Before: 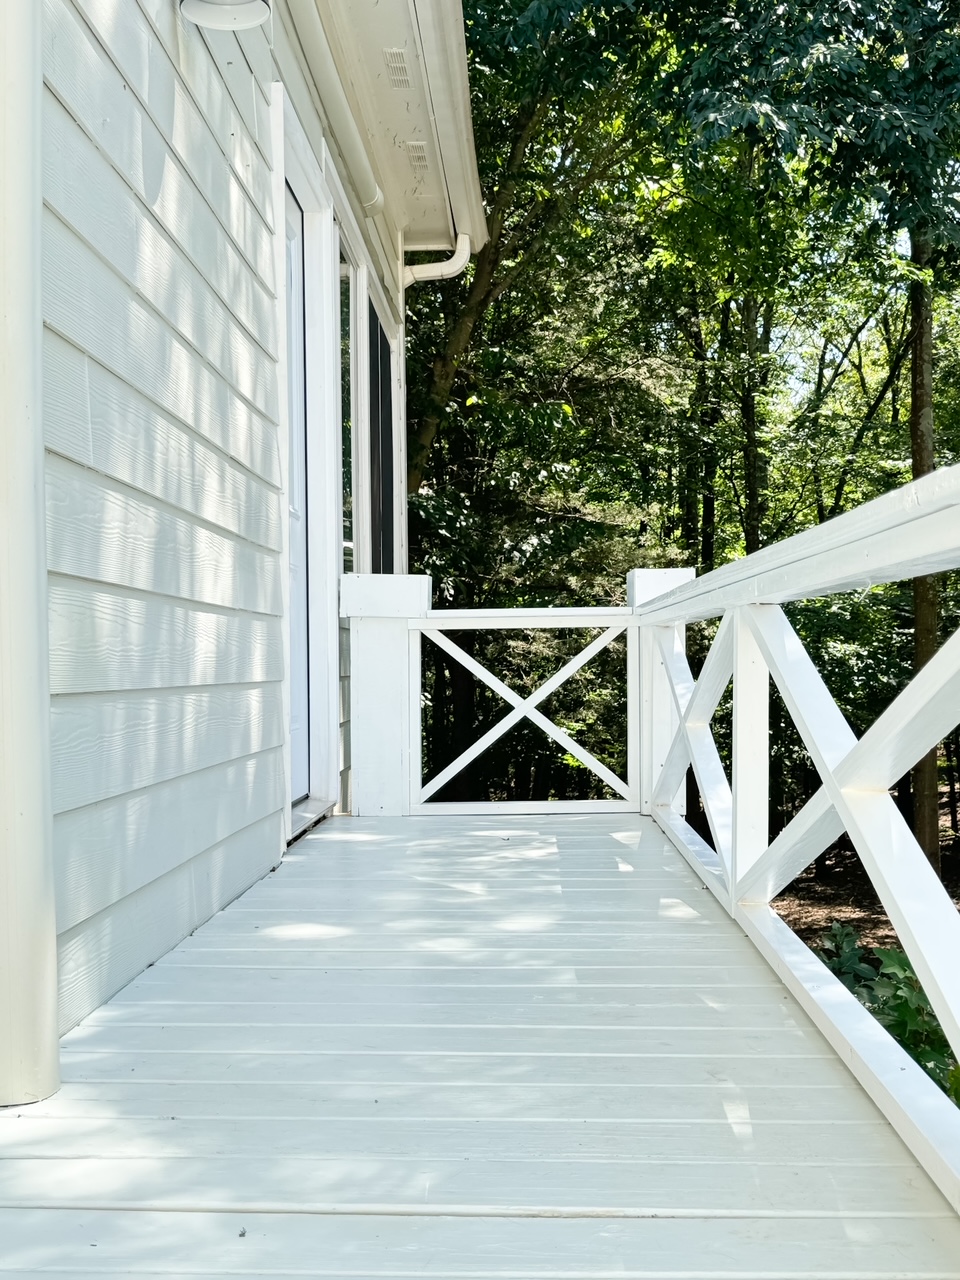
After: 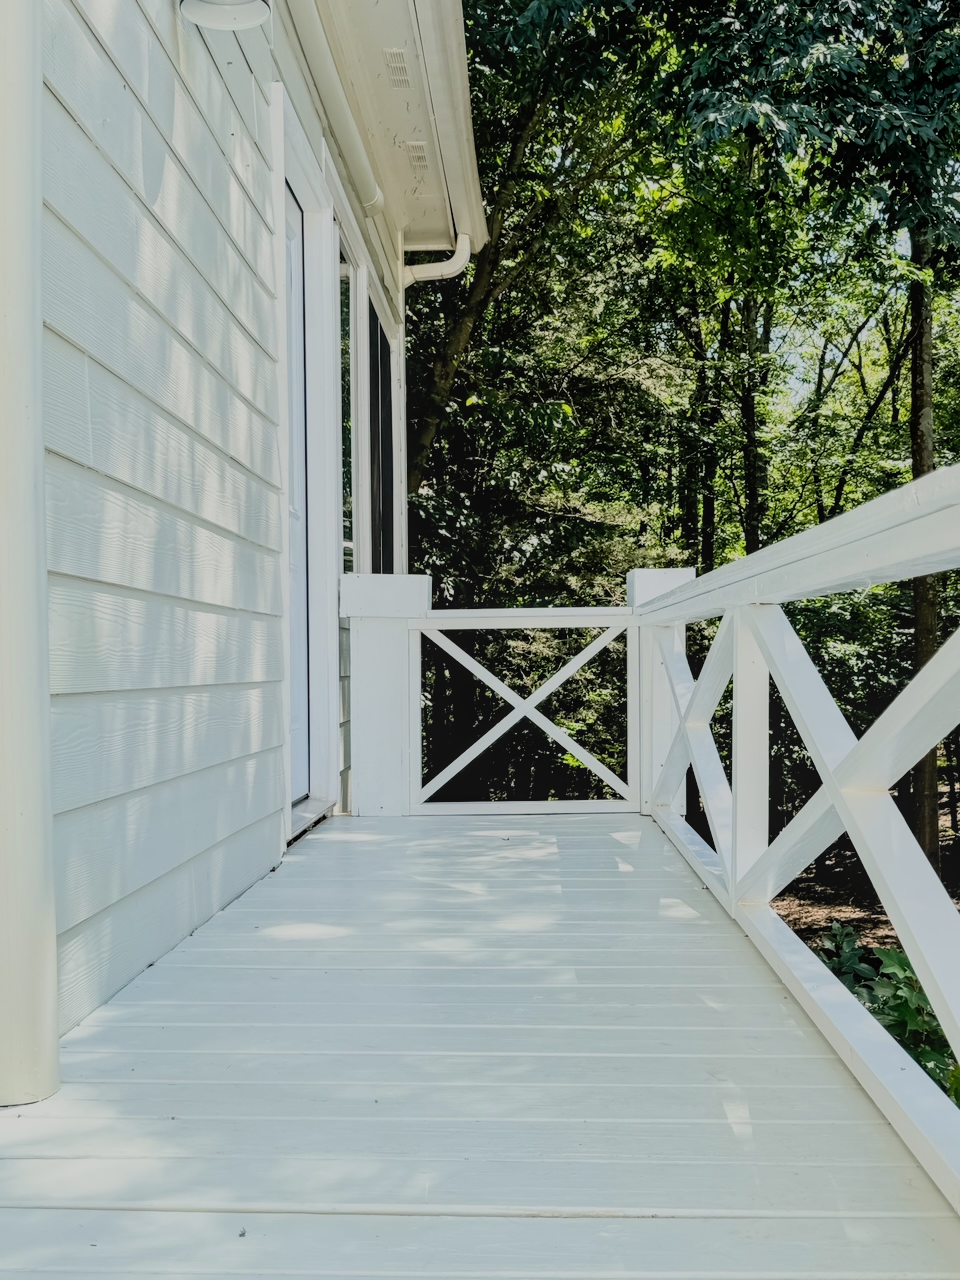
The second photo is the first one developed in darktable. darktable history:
local contrast: detail 115%
filmic rgb: black relative exposure -7.15 EV, white relative exposure 5.36 EV, hardness 3.02, color science v6 (2022)
